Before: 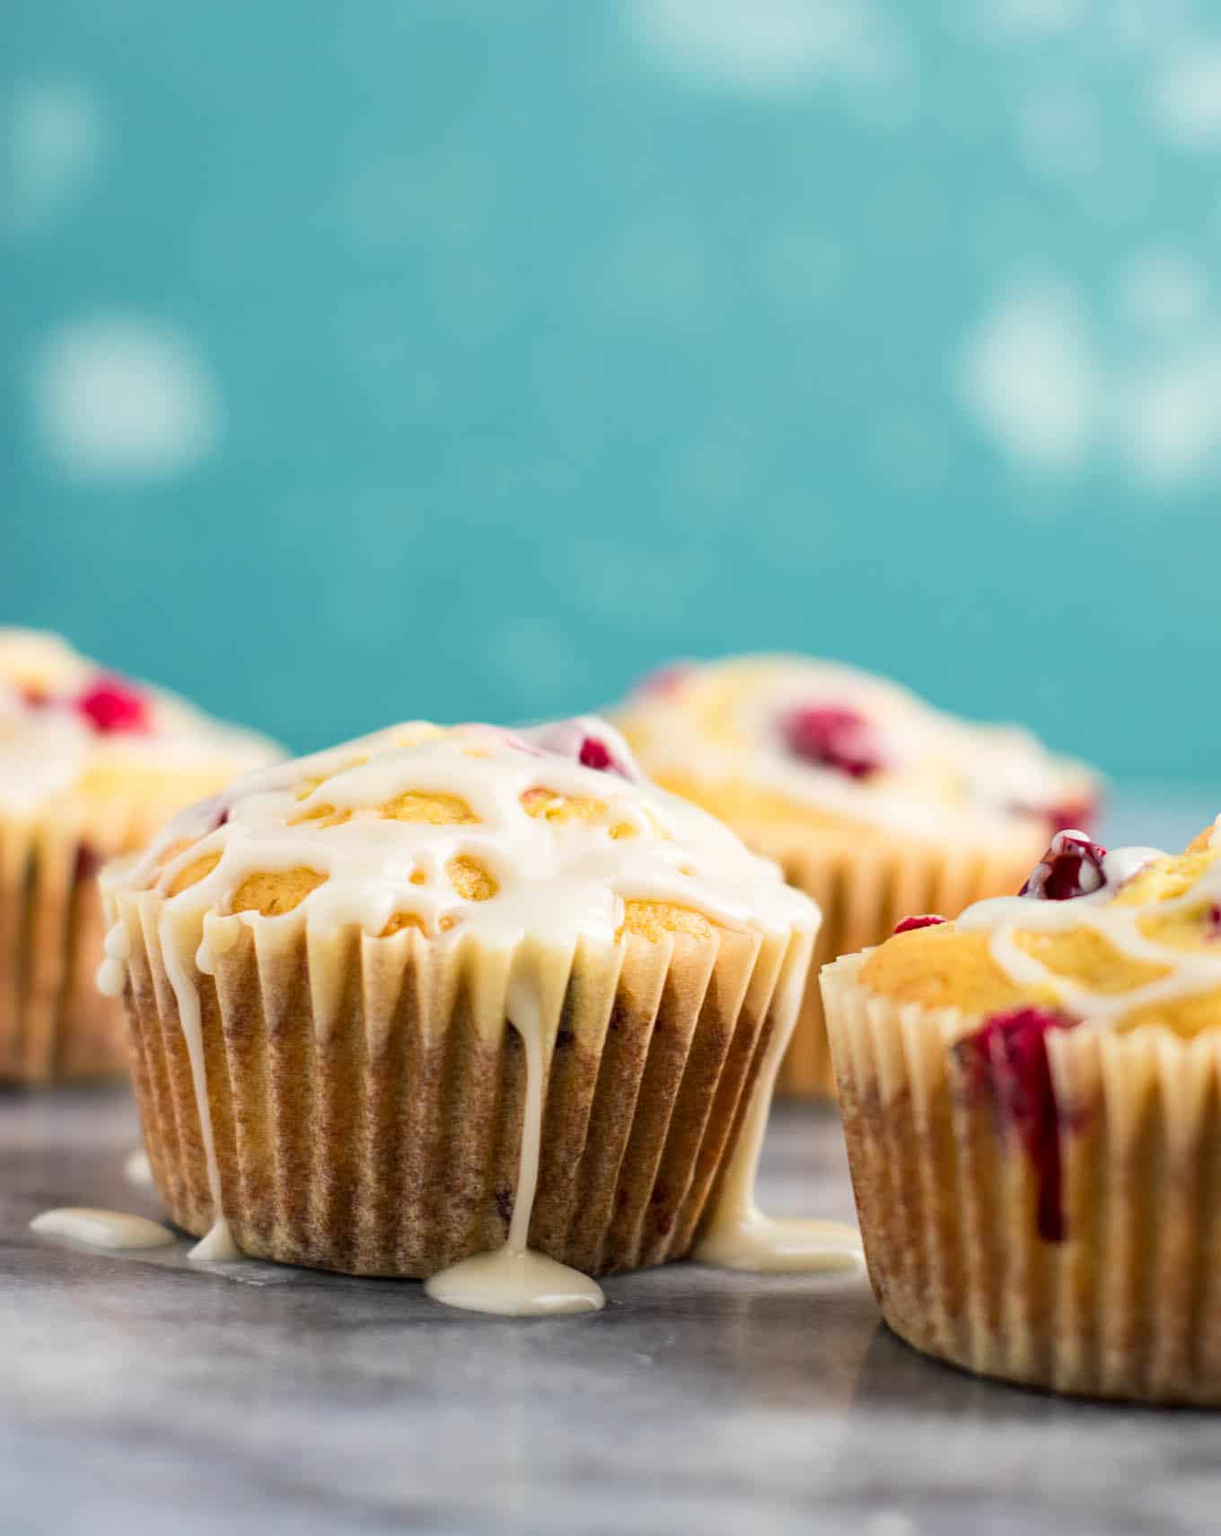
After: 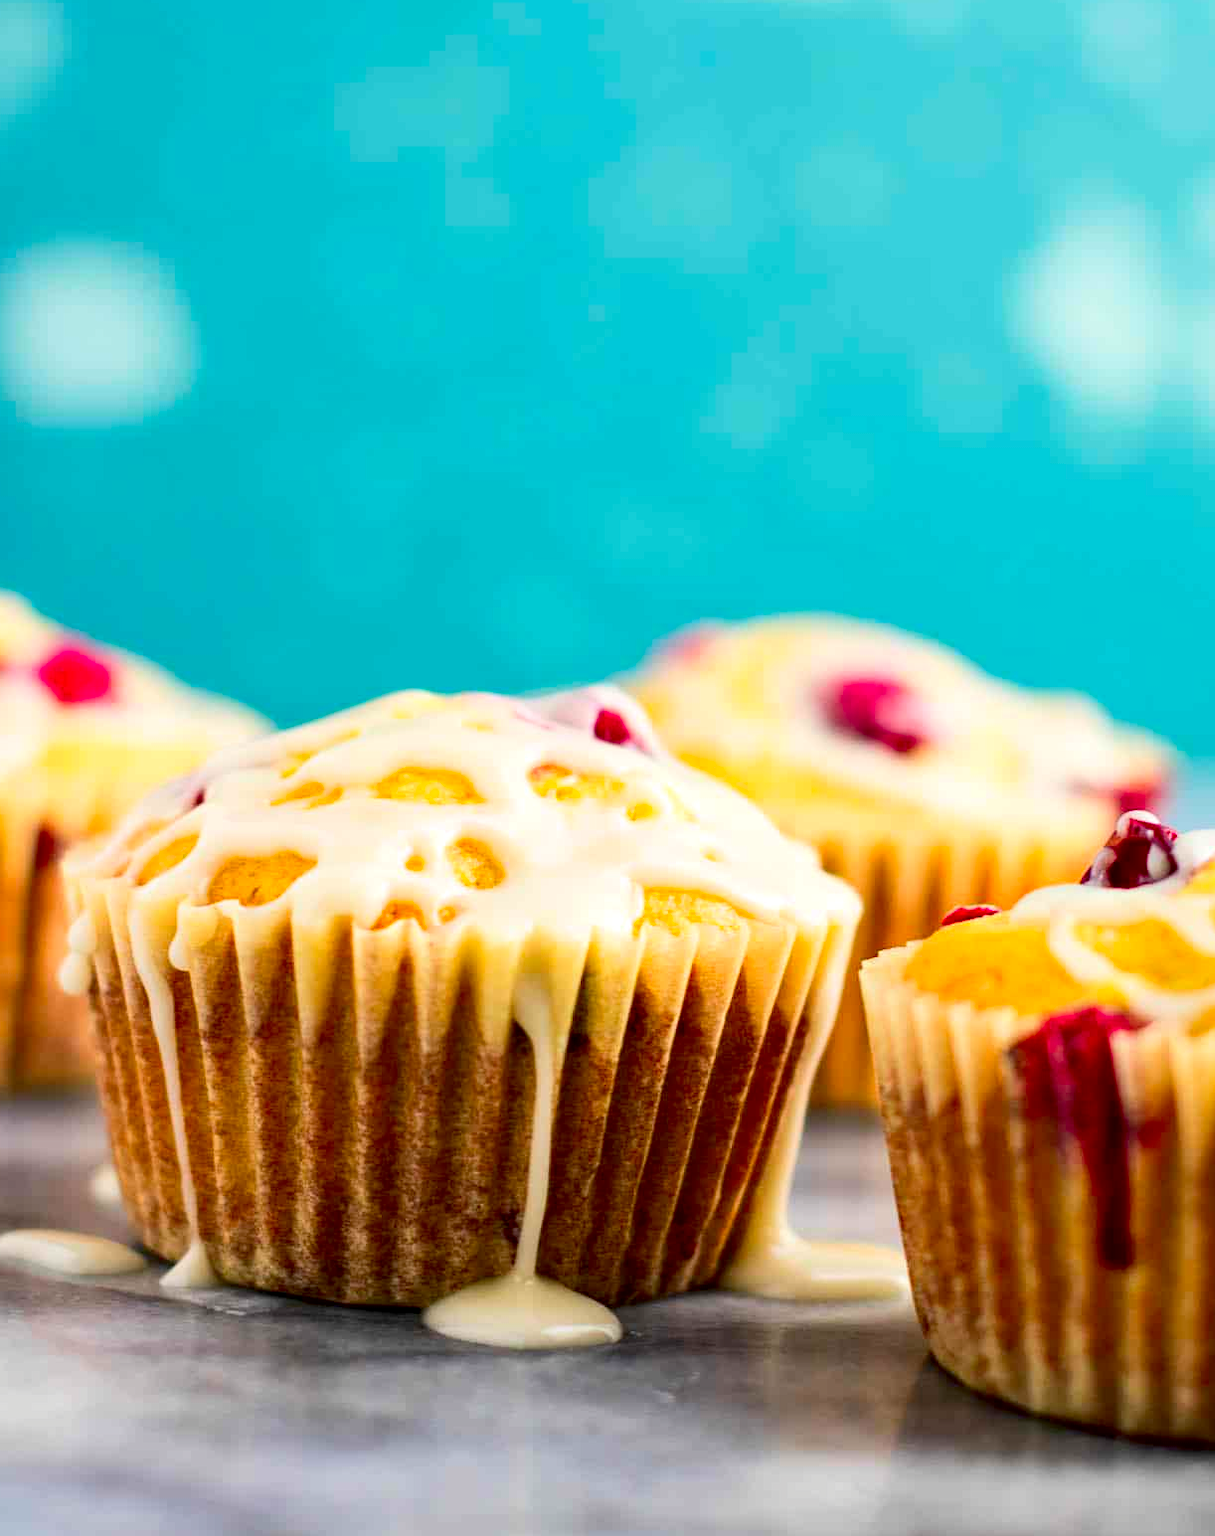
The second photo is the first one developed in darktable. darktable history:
contrast brightness saturation: contrast 0.151, brightness -0.015, saturation 0.097
color correction: highlights b* 0.052, saturation 1.36
exposure: black level correction 0.007, exposure 0.106 EV, compensate highlight preservation false
shadows and highlights: radius 329.17, shadows 55.24, highlights -99.56, compress 94.42%, soften with gaussian
crop: left 3.544%, top 6.428%, right 6.486%, bottom 3.272%
